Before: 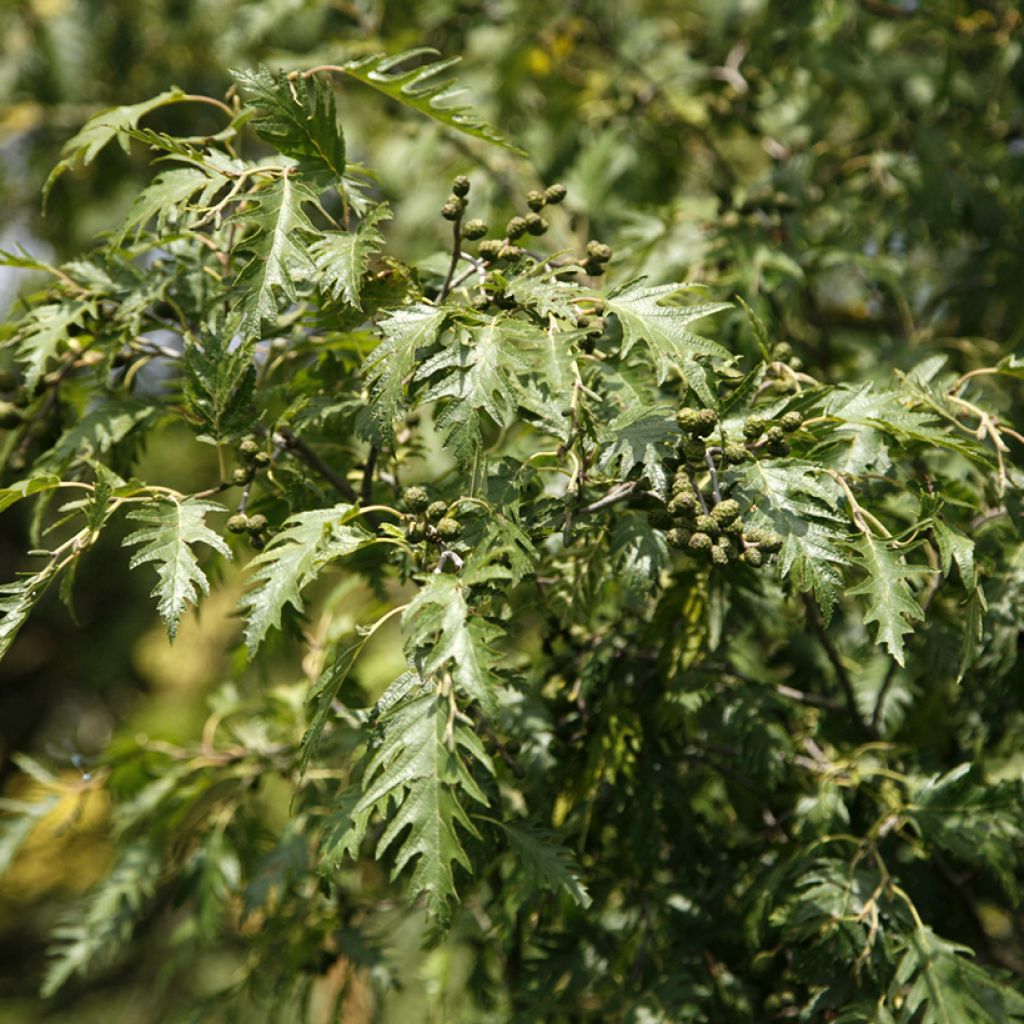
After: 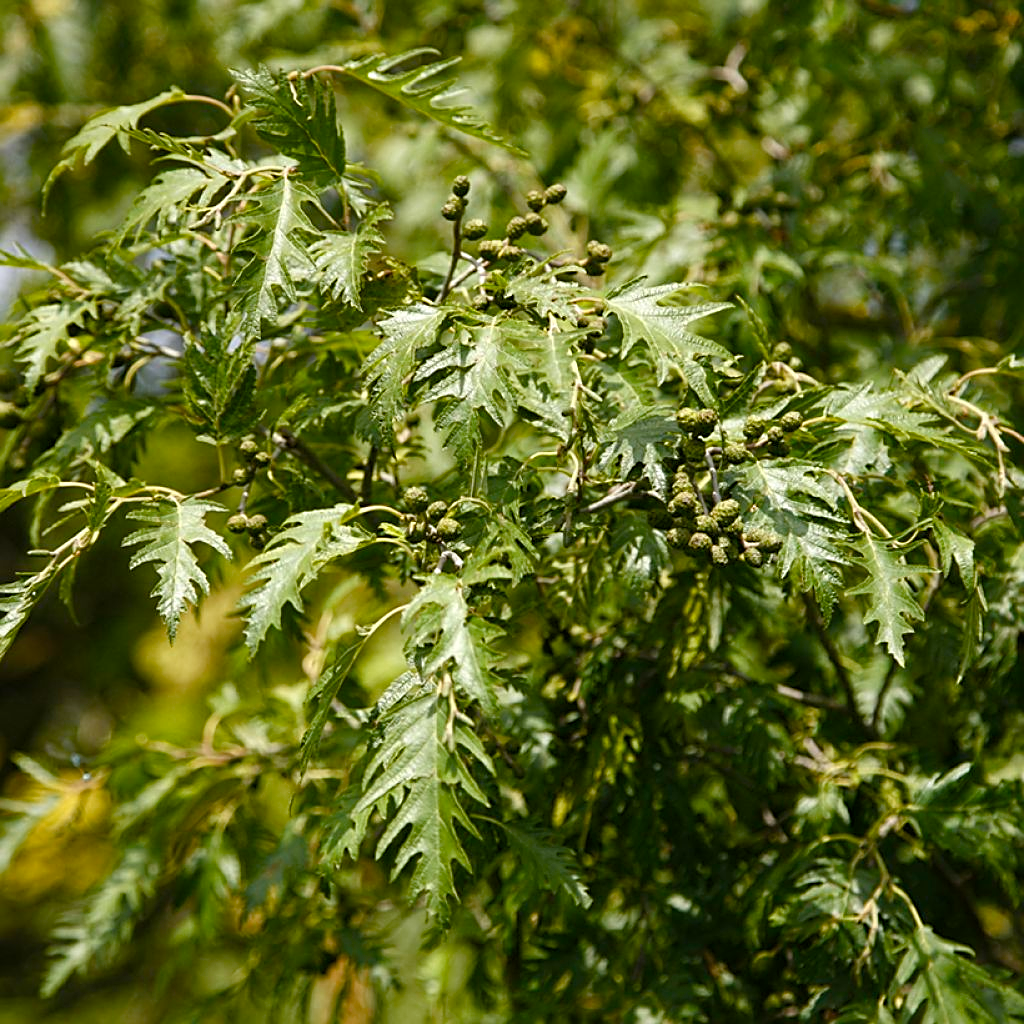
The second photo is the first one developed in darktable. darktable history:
sharpen: on, module defaults
color balance rgb: perceptual saturation grading › global saturation 35%, perceptual saturation grading › highlights -30%, perceptual saturation grading › shadows 35%, perceptual brilliance grading › global brilliance 3%, perceptual brilliance grading › highlights -3%, perceptual brilliance grading › shadows 3%
